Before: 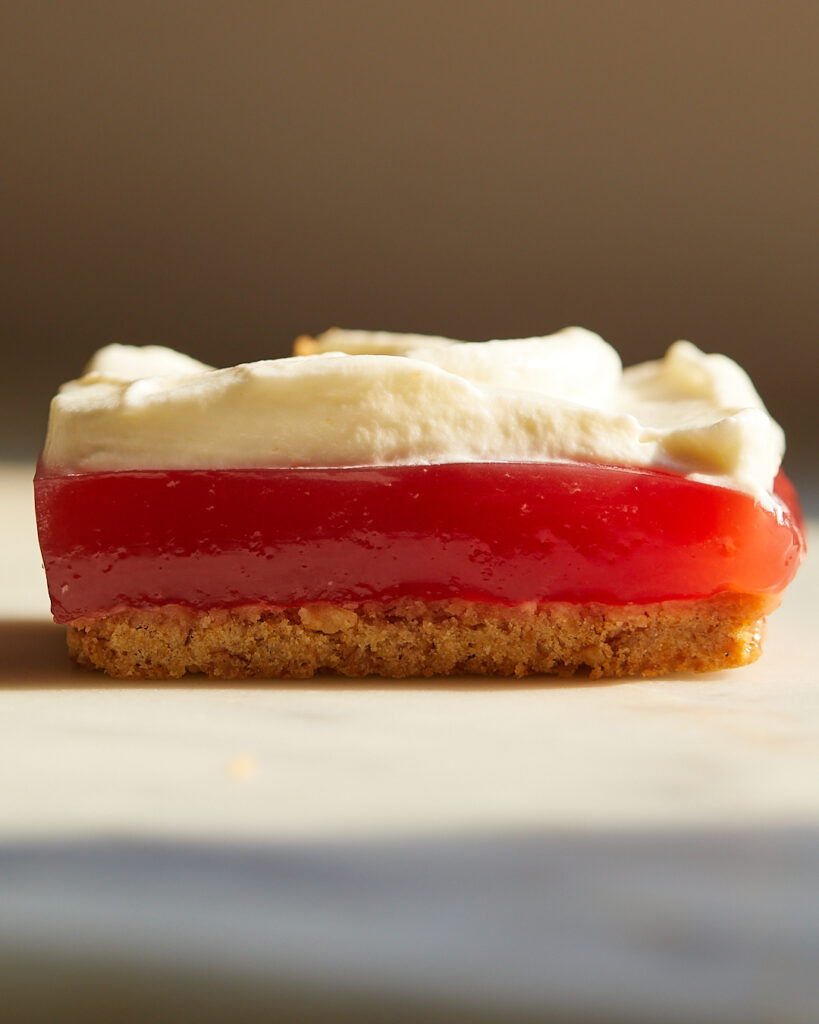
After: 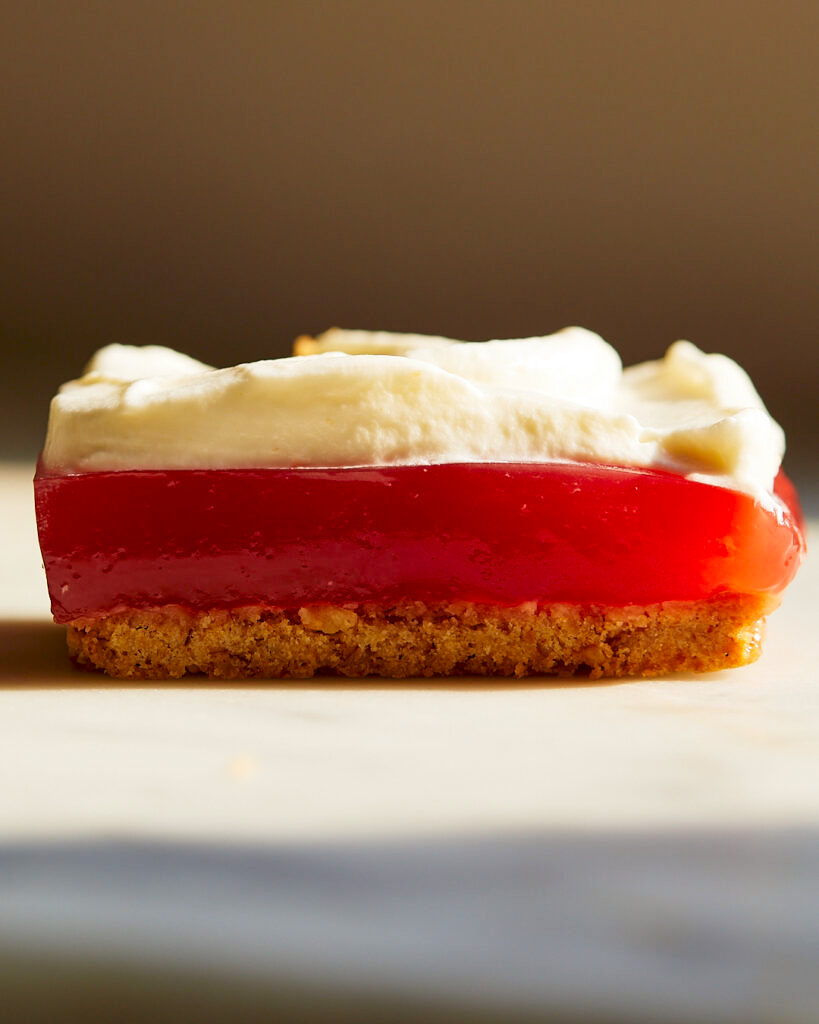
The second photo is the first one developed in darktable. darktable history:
tone curve: curves: ch0 [(0, 0) (0.118, 0.034) (0.182, 0.124) (0.265, 0.214) (0.504, 0.508) (0.783, 0.825) (1, 1)], preserve colors none
color correction: highlights a* 0.035, highlights b* -0.822
